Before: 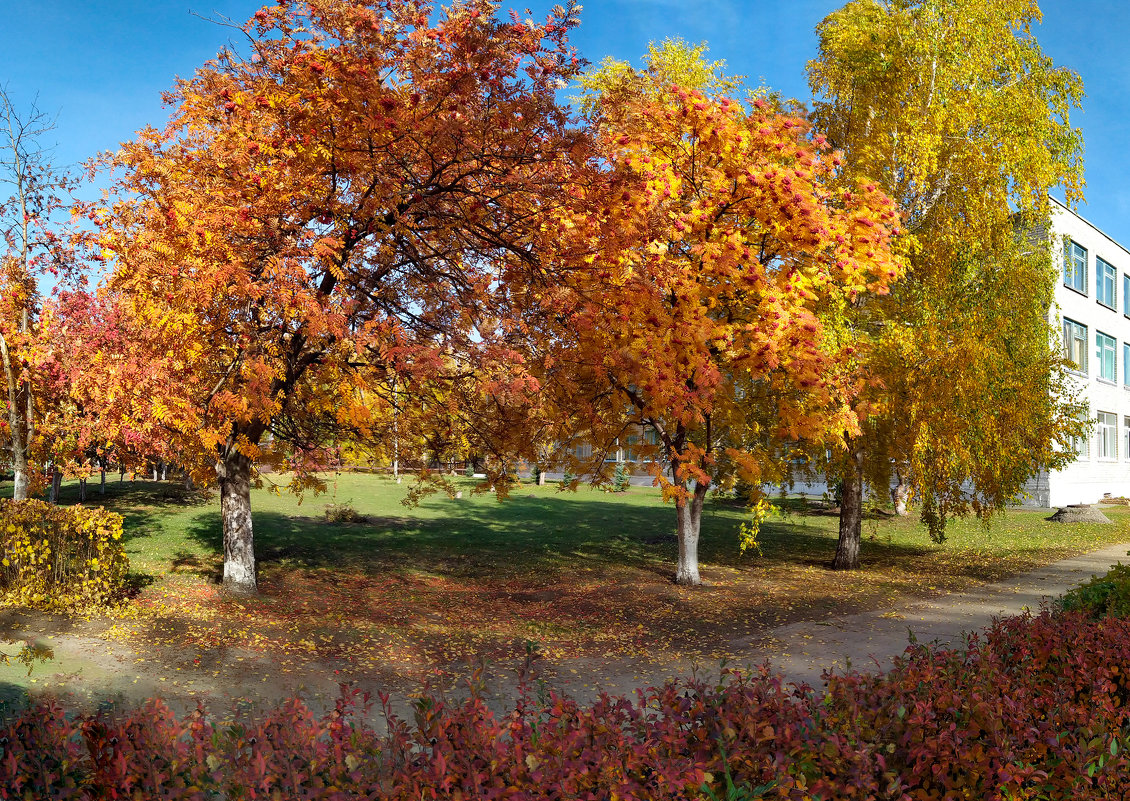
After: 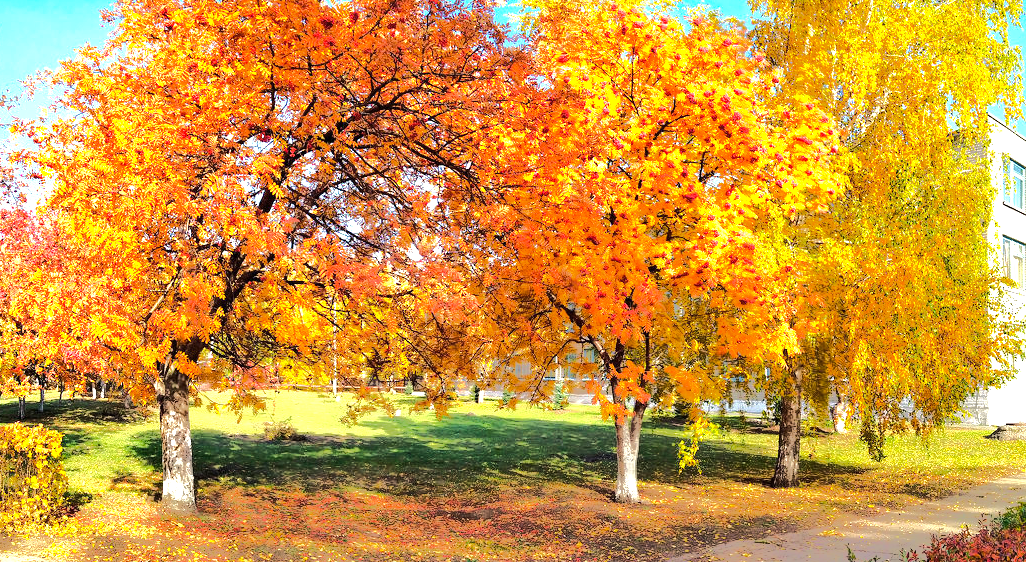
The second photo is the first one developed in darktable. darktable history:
exposure: exposure 1.216 EV, compensate highlight preservation false
tone equalizer: -8 EV -0.493 EV, -7 EV -0.283 EV, -6 EV -0.087 EV, -5 EV 0.375 EV, -4 EV 0.975 EV, -3 EV 0.825 EV, -2 EV -0.014 EV, -1 EV 0.137 EV, +0 EV -0.033 EV, edges refinement/feathering 500, mask exposure compensation -1.57 EV, preserve details no
crop: left 5.451%, top 10.254%, right 3.743%, bottom 19.505%
color balance rgb: shadows lift › chroma 0.758%, shadows lift › hue 115.17°, highlights gain › chroma 2.973%, highlights gain › hue 78°, linear chroma grading › shadows -8.388%, linear chroma grading › global chroma 9.896%, perceptual saturation grading › global saturation 0.038%, global vibrance 6.962%, saturation formula JzAzBz (2021)
